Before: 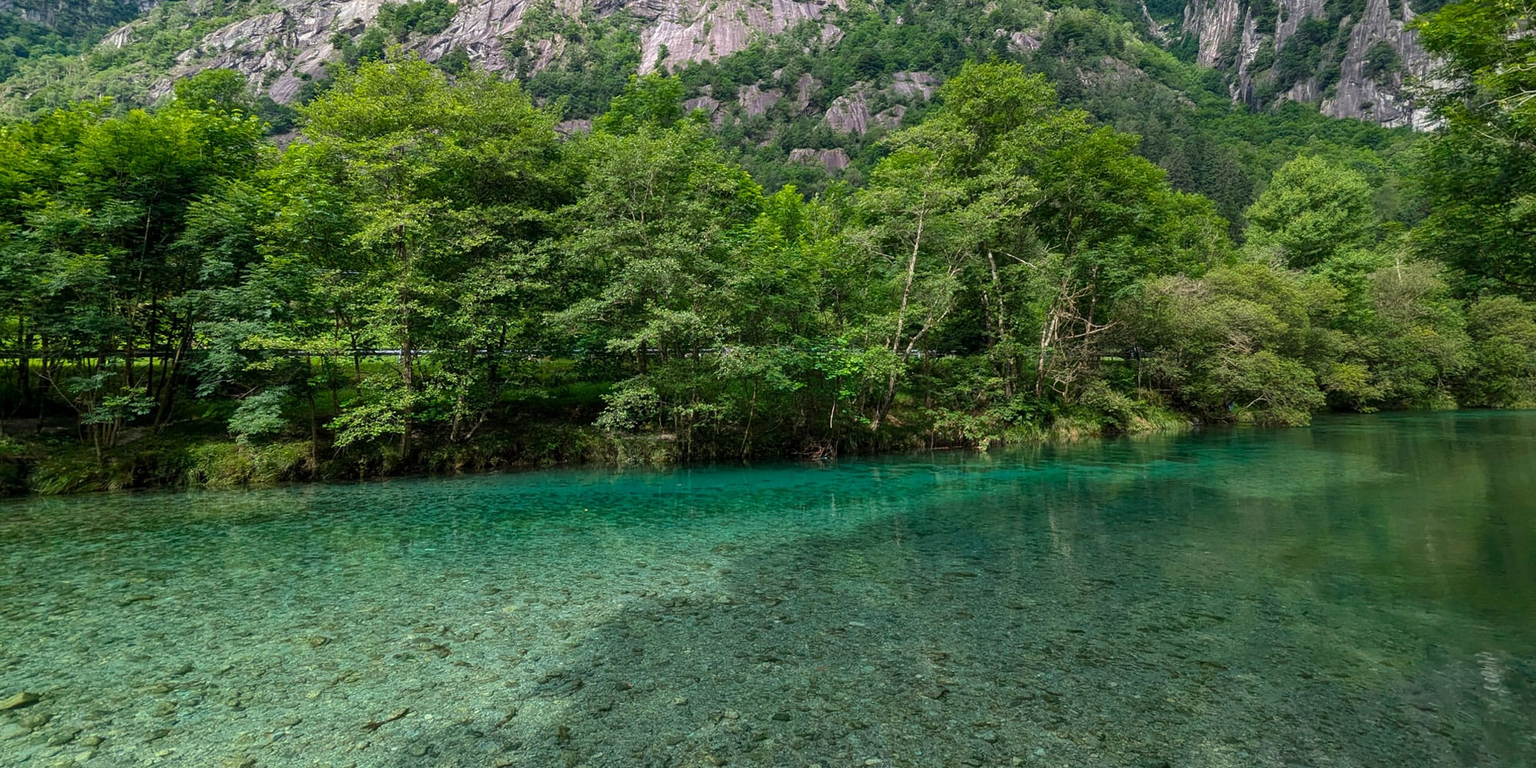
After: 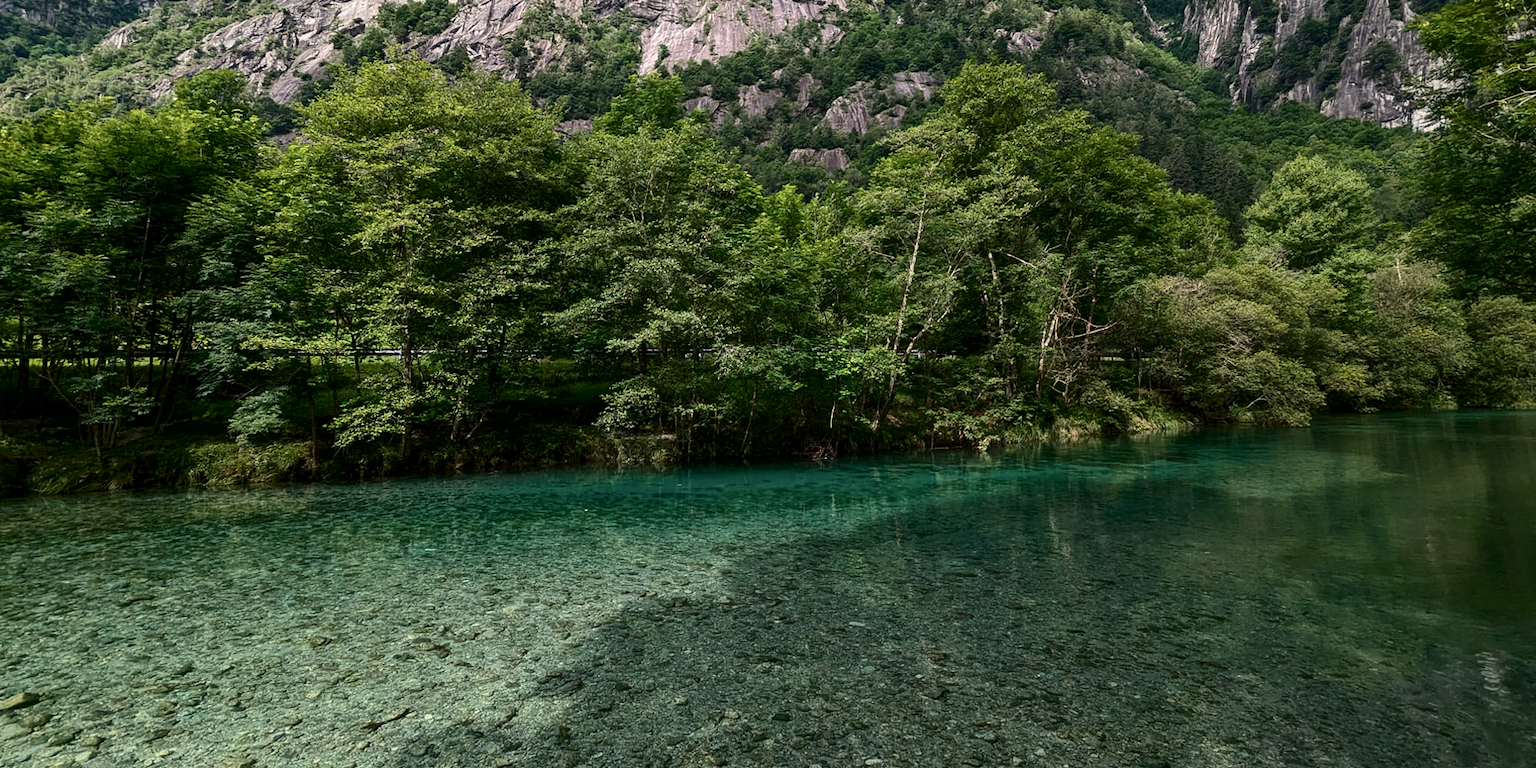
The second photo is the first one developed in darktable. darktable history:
color correction: highlights a* 5.59, highlights b* 5.24, saturation 0.68
contrast brightness saturation: contrast 0.2, brightness -0.11, saturation 0.1
